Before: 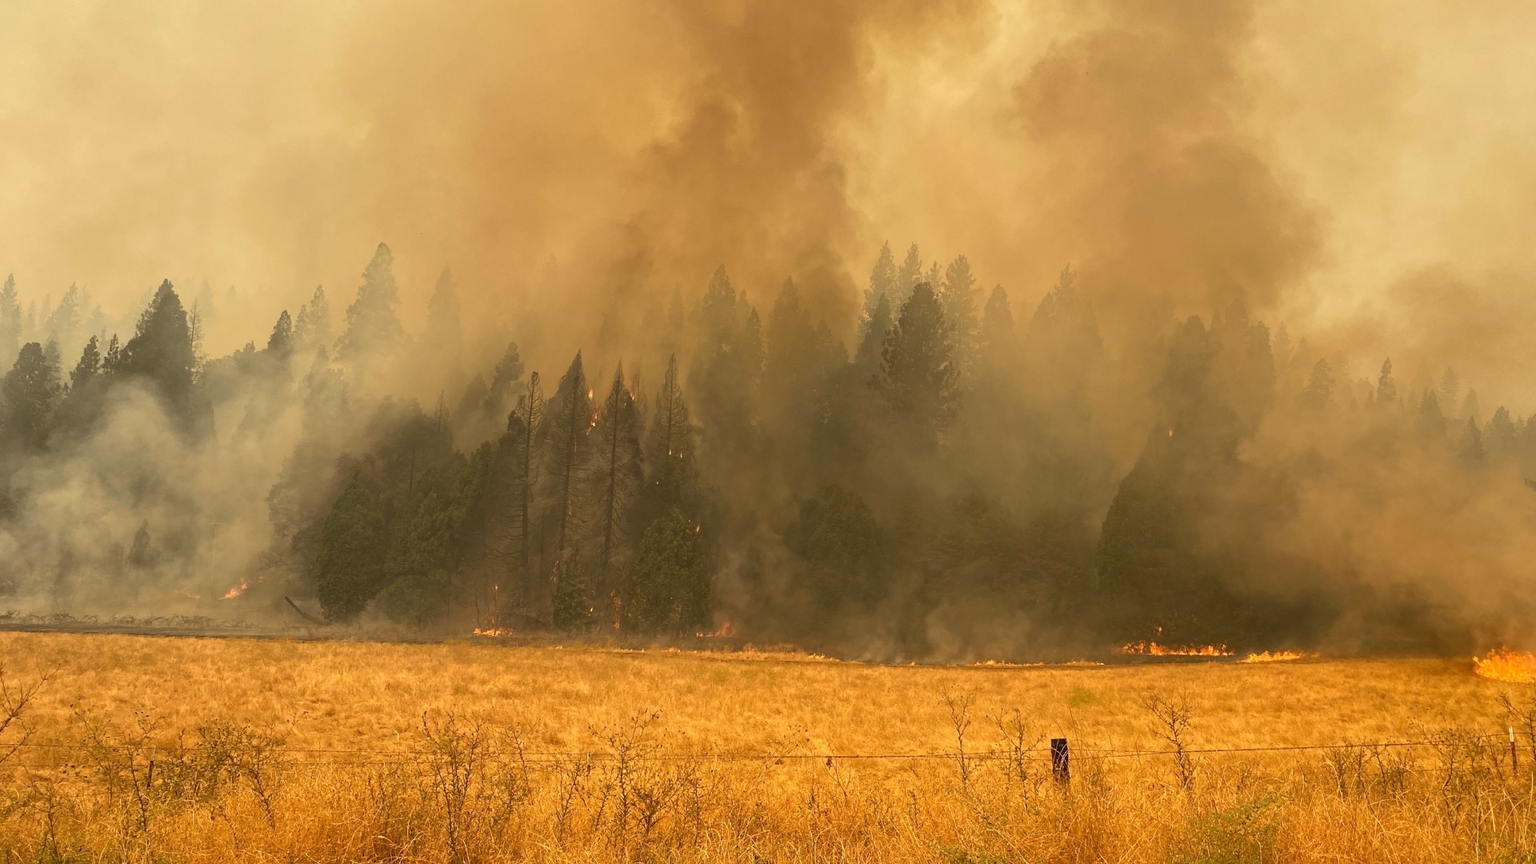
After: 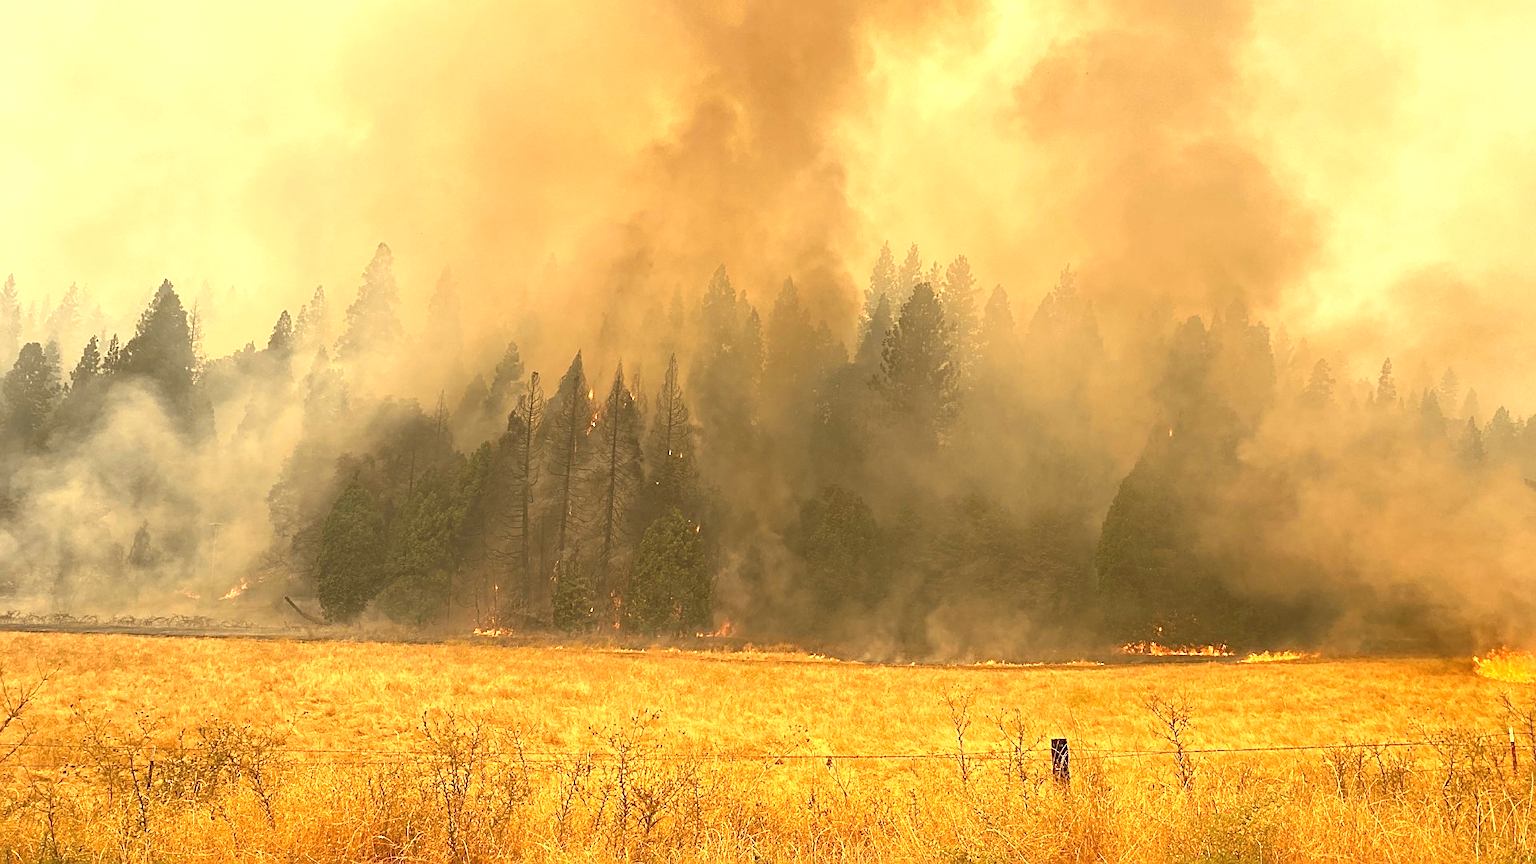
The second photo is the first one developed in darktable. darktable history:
exposure: black level correction 0, exposure 0.879 EV, compensate highlight preservation false
sharpen: on, module defaults
